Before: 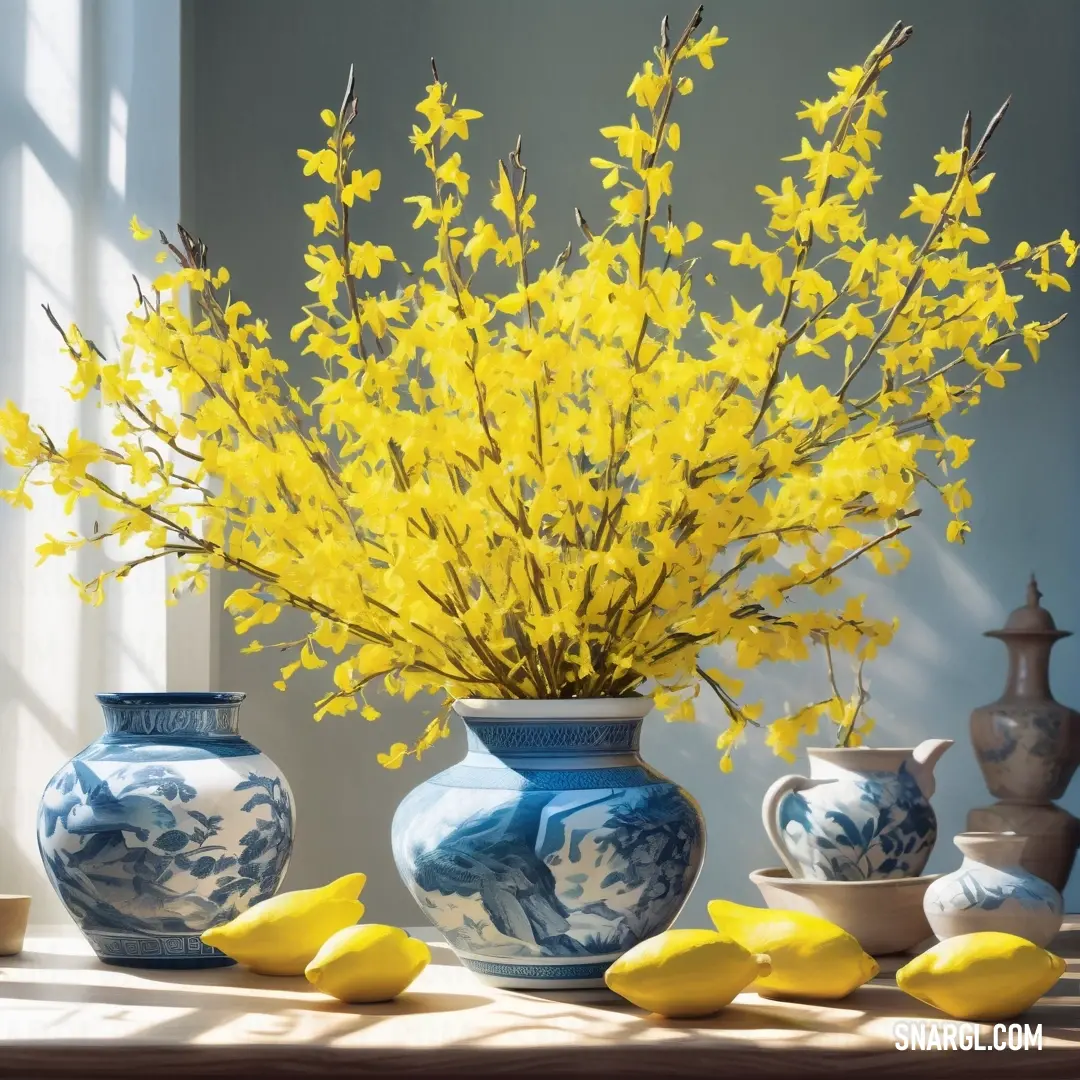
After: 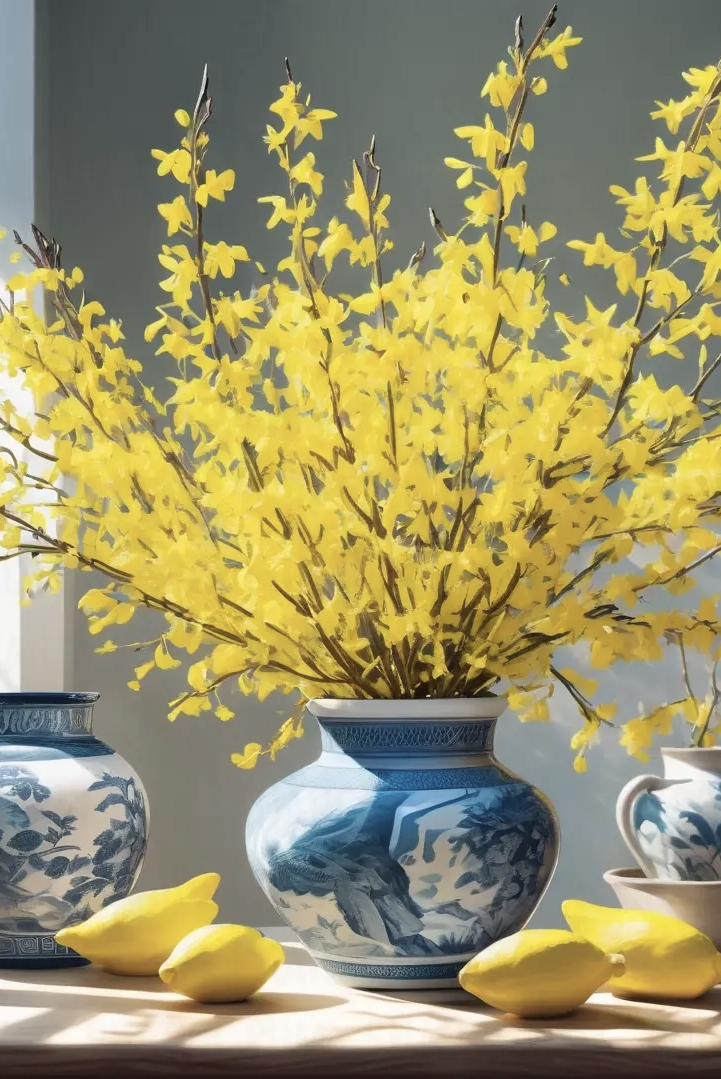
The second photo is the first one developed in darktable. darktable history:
color correction: highlights b* -0.016, saturation 0.821
crop and rotate: left 13.552%, right 19.641%
